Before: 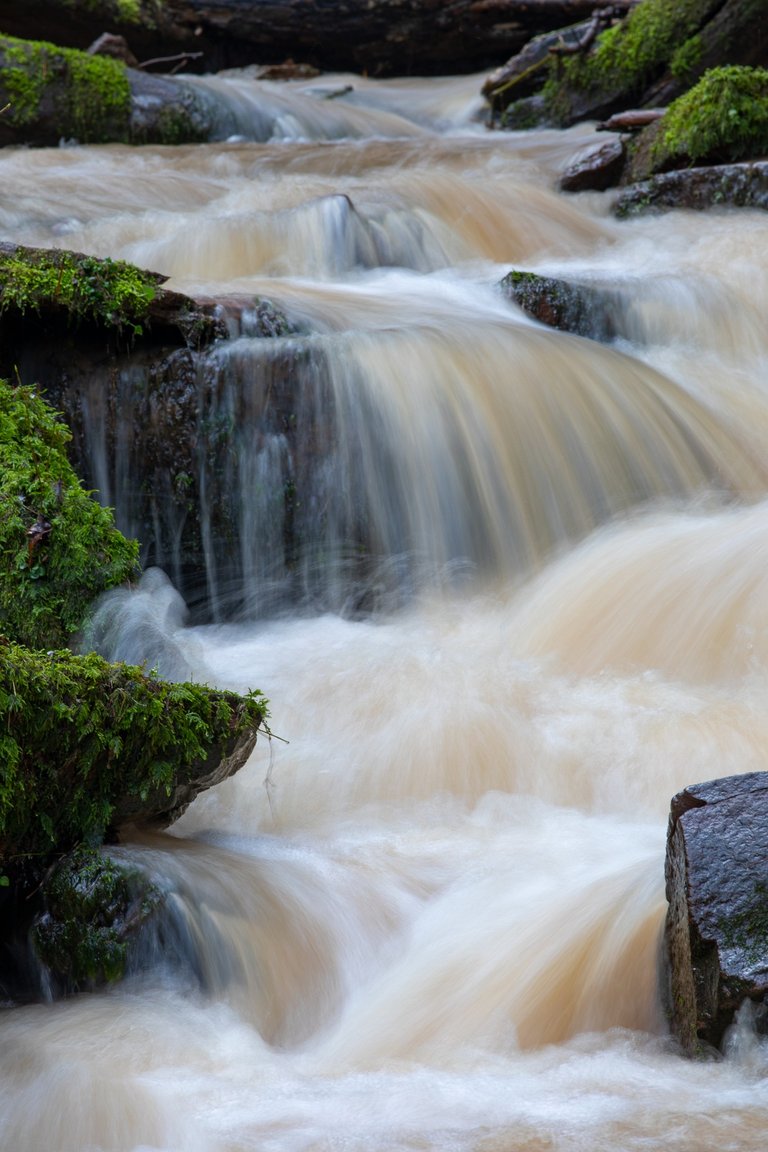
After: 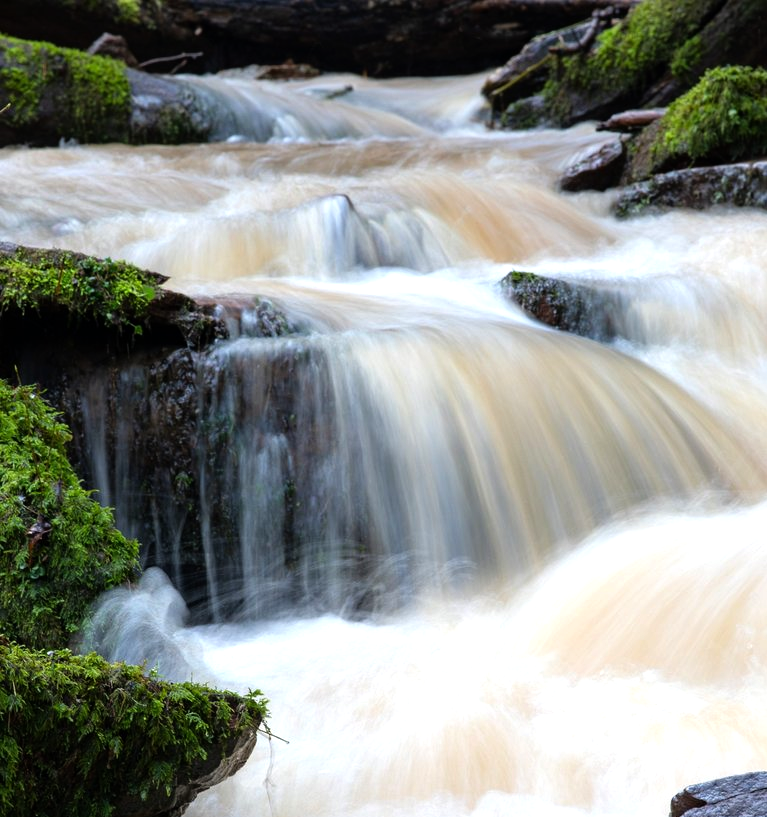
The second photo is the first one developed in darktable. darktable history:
crop: right 0%, bottom 29.009%
tone equalizer: -8 EV -0.719 EV, -7 EV -0.672 EV, -6 EV -0.565 EV, -5 EV -0.417 EV, -3 EV 0.401 EV, -2 EV 0.6 EV, -1 EV 0.68 EV, +0 EV 0.764 EV
